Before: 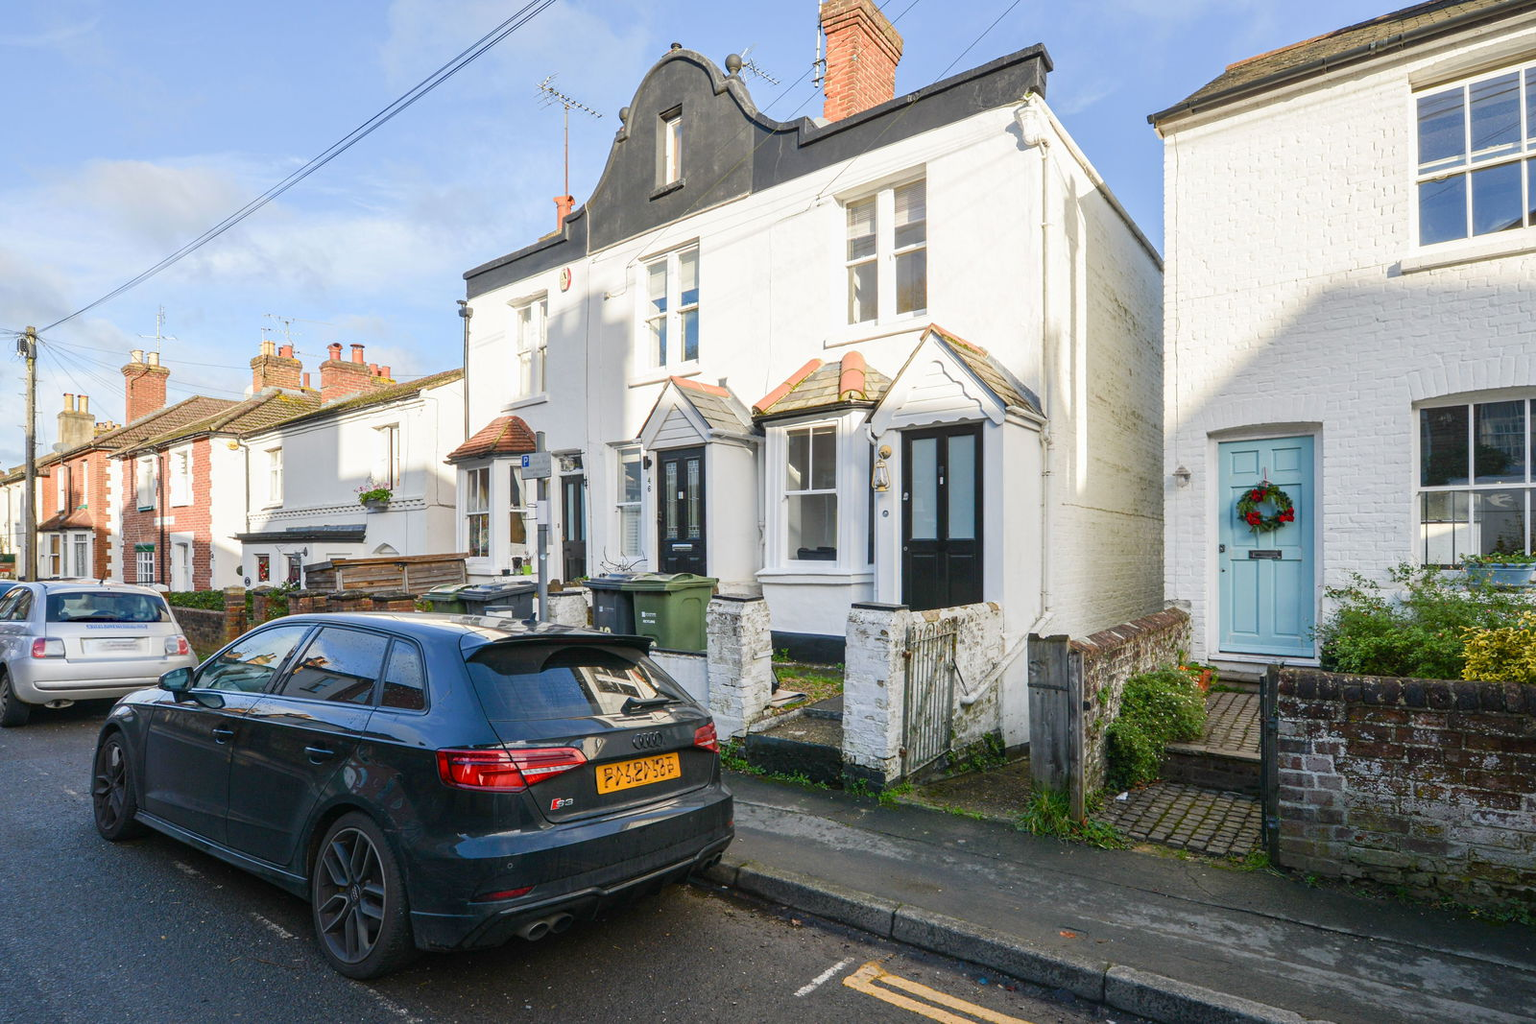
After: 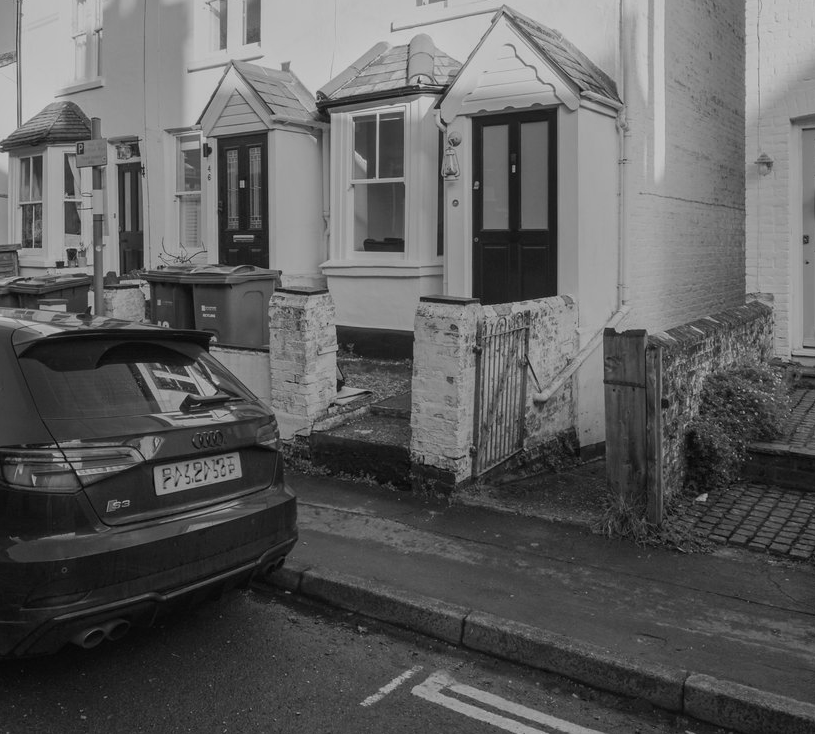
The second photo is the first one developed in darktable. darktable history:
crop and rotate: left 29.237%, top 31.152%, right 19.807%
contrast brightness saturation: contrast -0.02, brightness -0.01, saturation 0.03
monochrome: a 79.32, b 81.83, size 1.1
